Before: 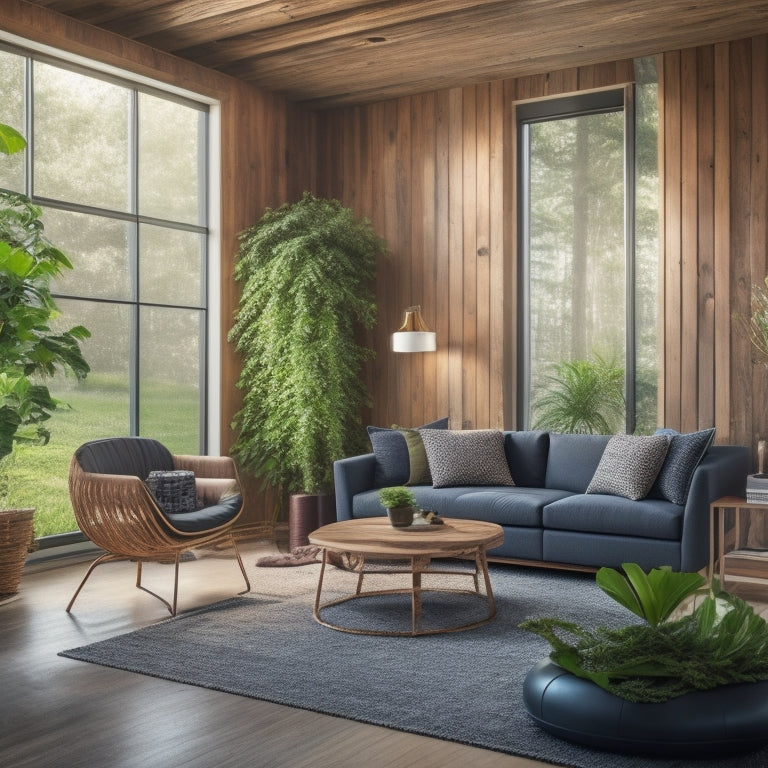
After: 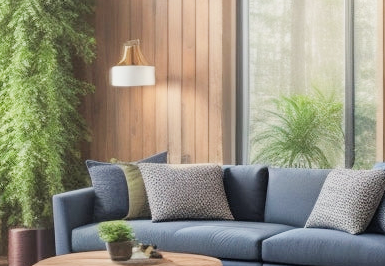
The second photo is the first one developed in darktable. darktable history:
crop: left 36.607%, top 34.735%, right 13.146%, bottom 30.611%
filmic rgb: black relative exposure -7.65 EV, white relative exposure 4.56 EV, hardness 3.61
exposure: black level correction 0, exposure 1 EV, compensate highlight preservation false
